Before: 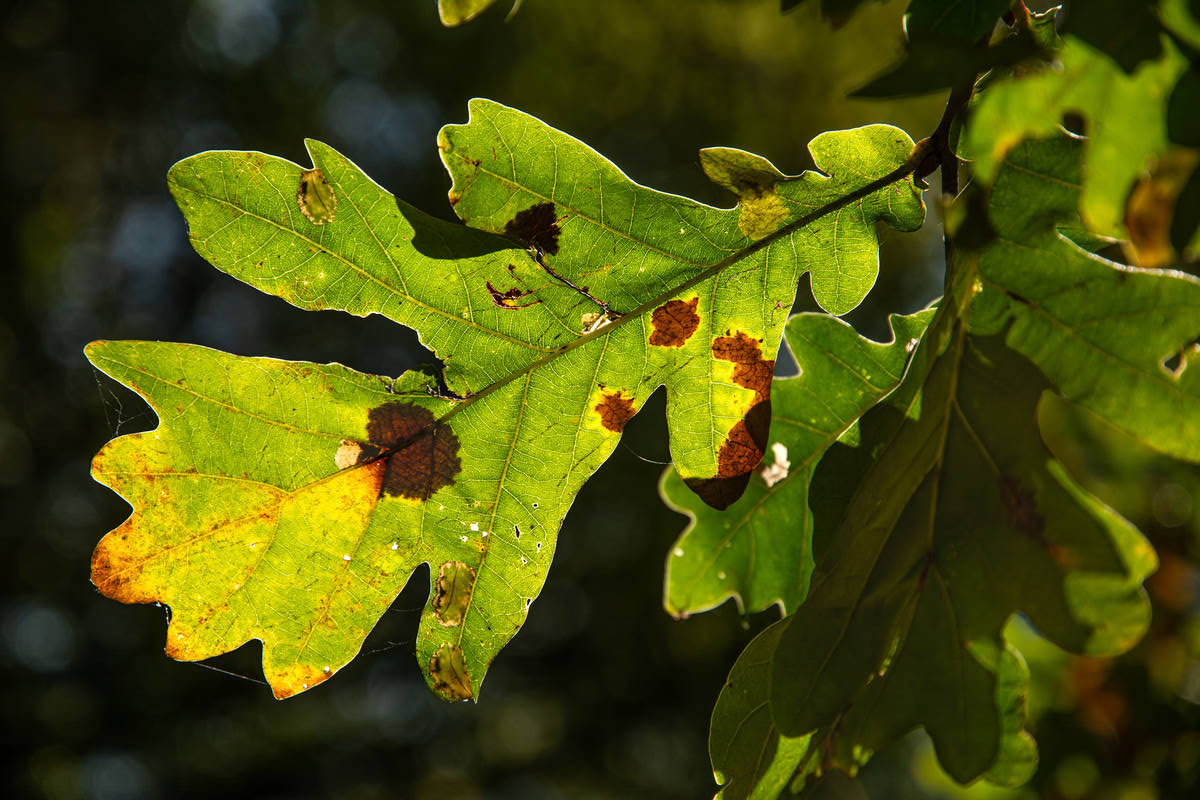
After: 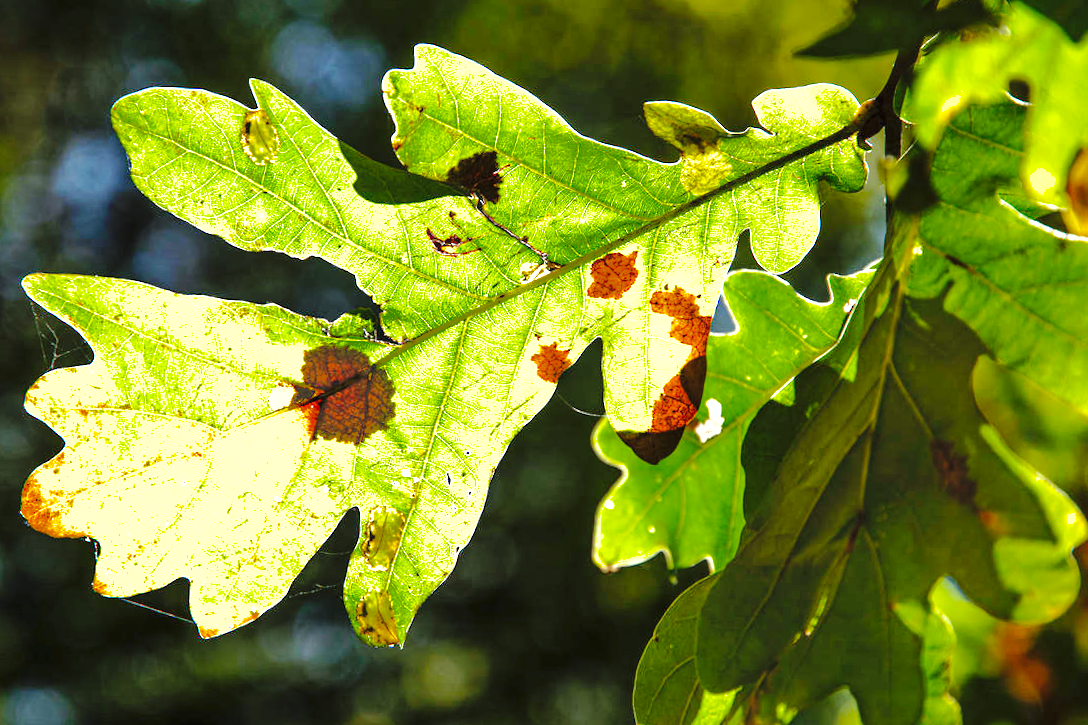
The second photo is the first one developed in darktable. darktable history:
exposure: black level correction 0, exposure 0.7 EV, compensate exposure bias true, compensate highlight preservation false
crop and rotate: angle -1.96°, left 3.097%, top 4.154%, right 1.586%, bottom 0.529%
base curve: curves: ch0 [(0, 0) (0.036, 0.025) (0.121, 0.166) (0.206, 0.329) (0.605, 0.79) (1, 1)], preserve colors none
white balance: red 0.948, green 1.02, blue 1.176
shadows and highlights: shadows 40, highlights -60
